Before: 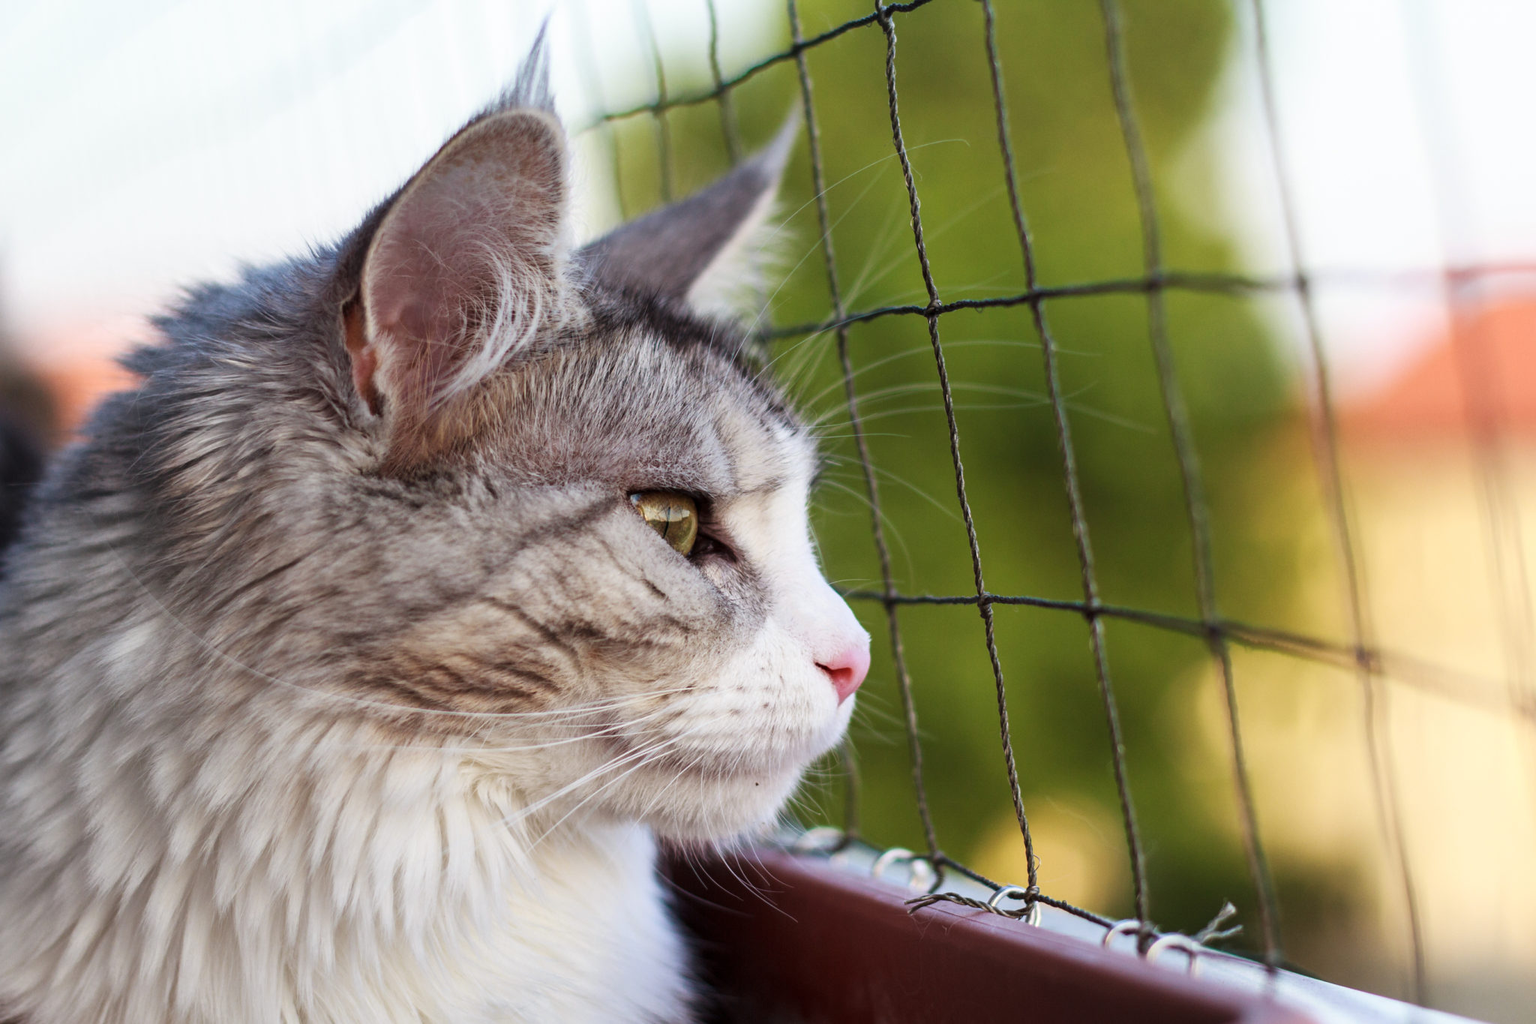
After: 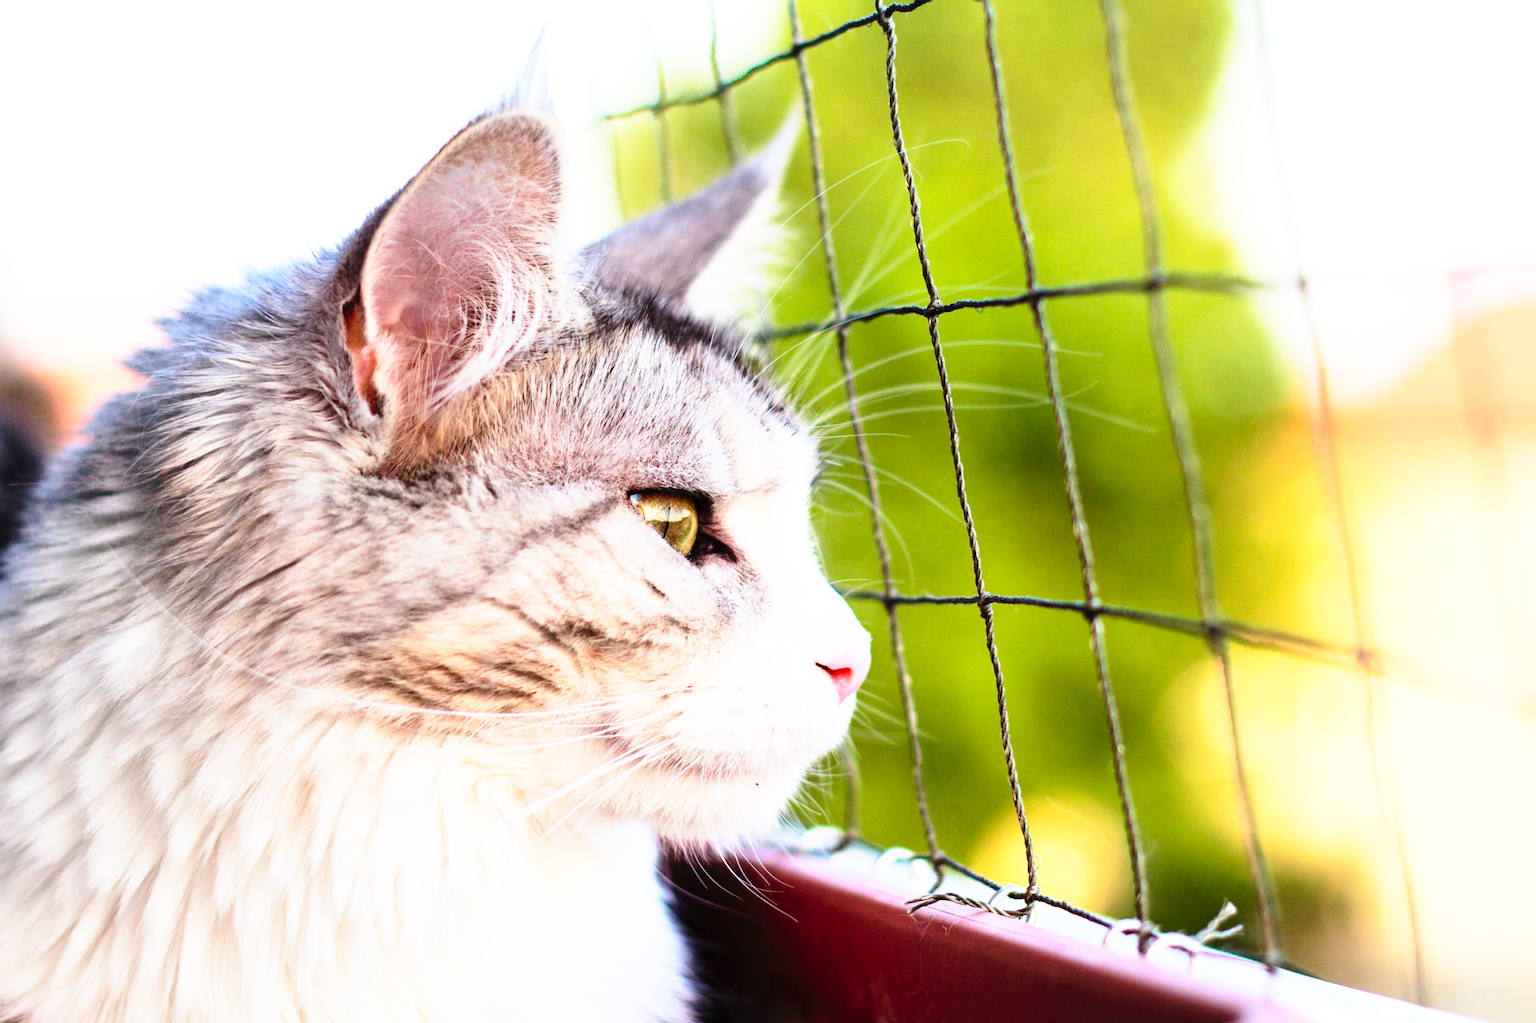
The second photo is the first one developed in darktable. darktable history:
contrast brightness saturation: contrast 0.2, brightness 0.16, saturation 0.22
base curve: curves: ch0 [(0, 0) (0.012, 0.01) (0.073, 0.168) (0.31, 0.711) (0.645, 0.957) (1, 1)], preserve colors none
